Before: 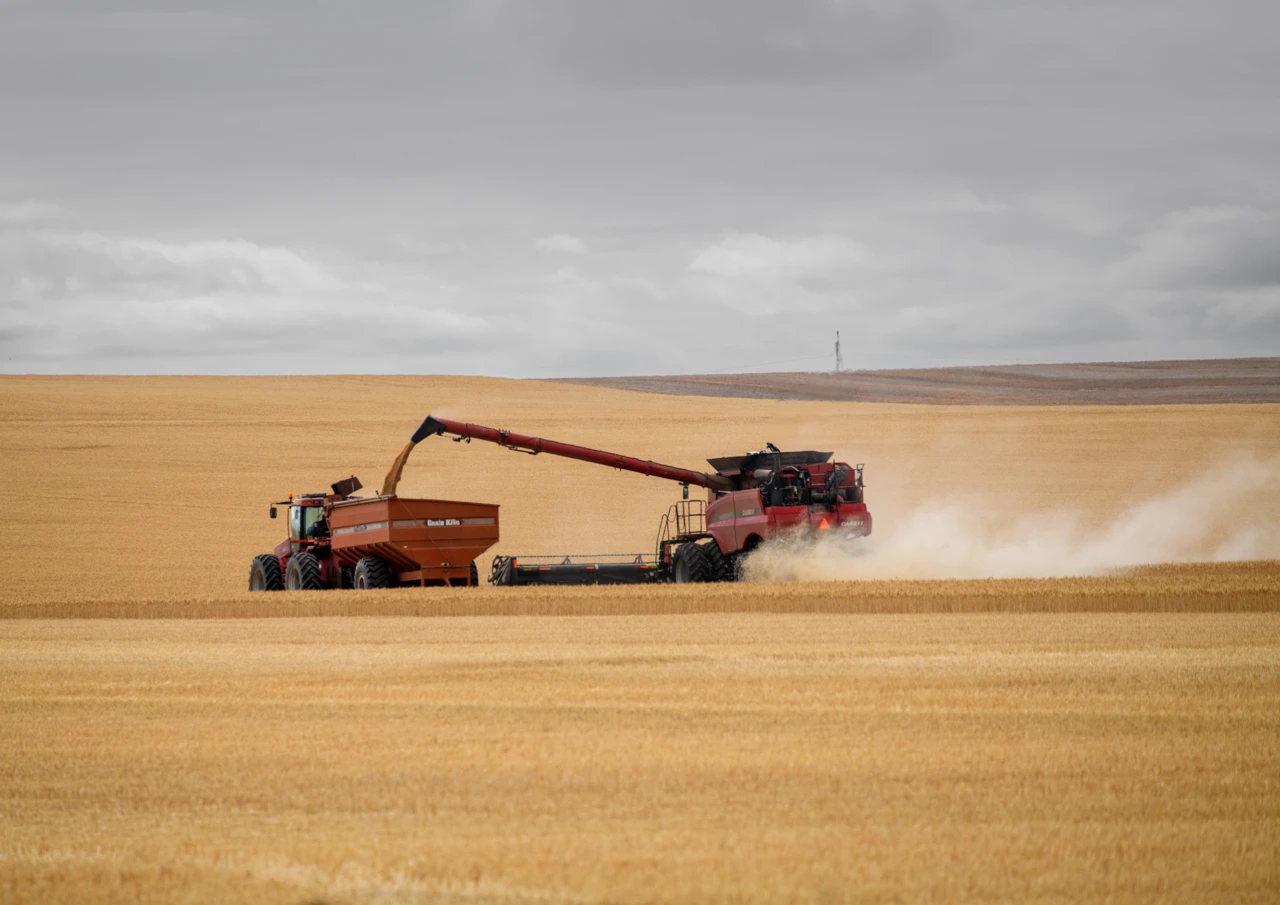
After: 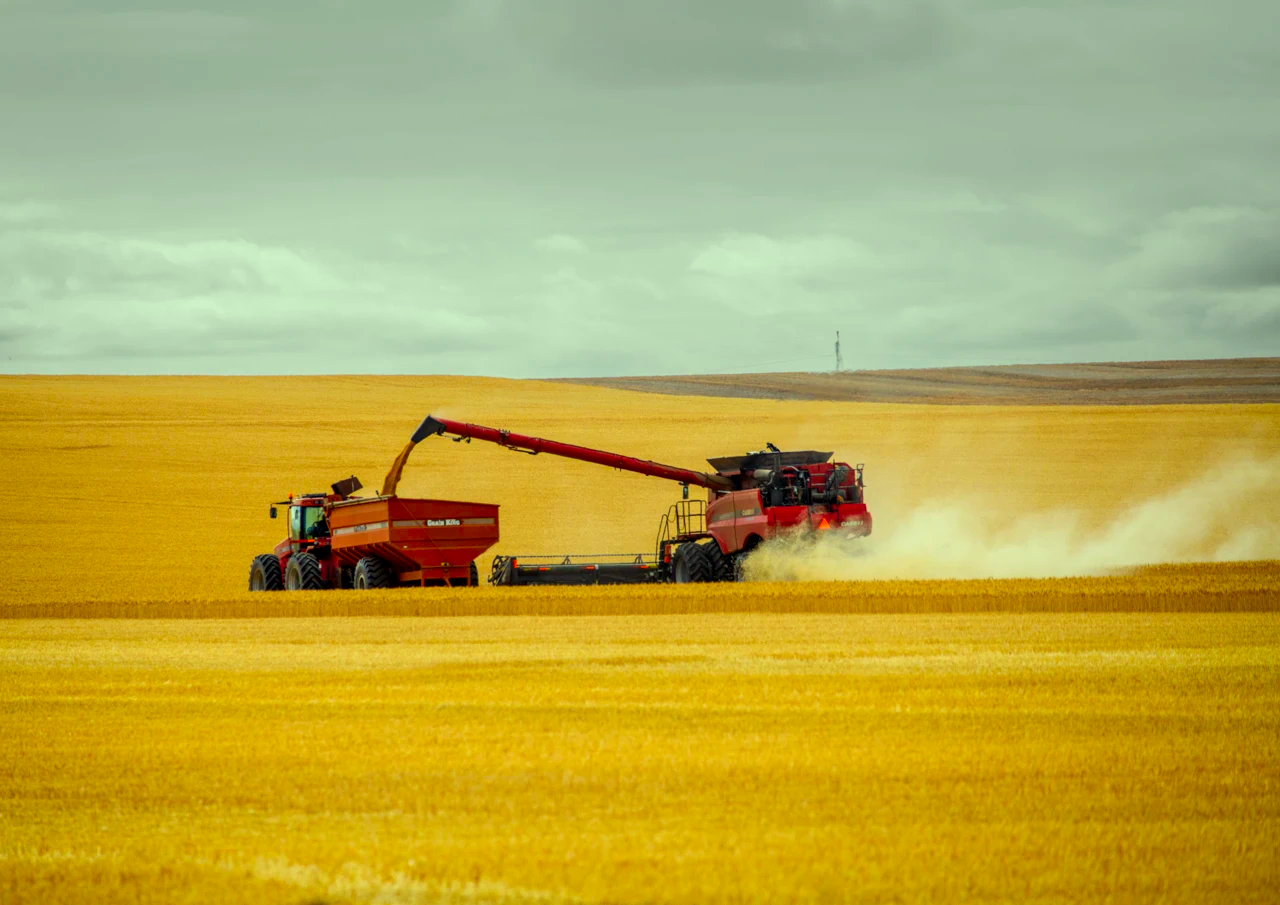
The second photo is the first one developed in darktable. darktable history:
shadows and highlights: shadows -0.675, highlights 40.71
color correction: highlights a* -10.98, highlights b* 9.88, saturation 1.71
local contrast: on, module defaults
